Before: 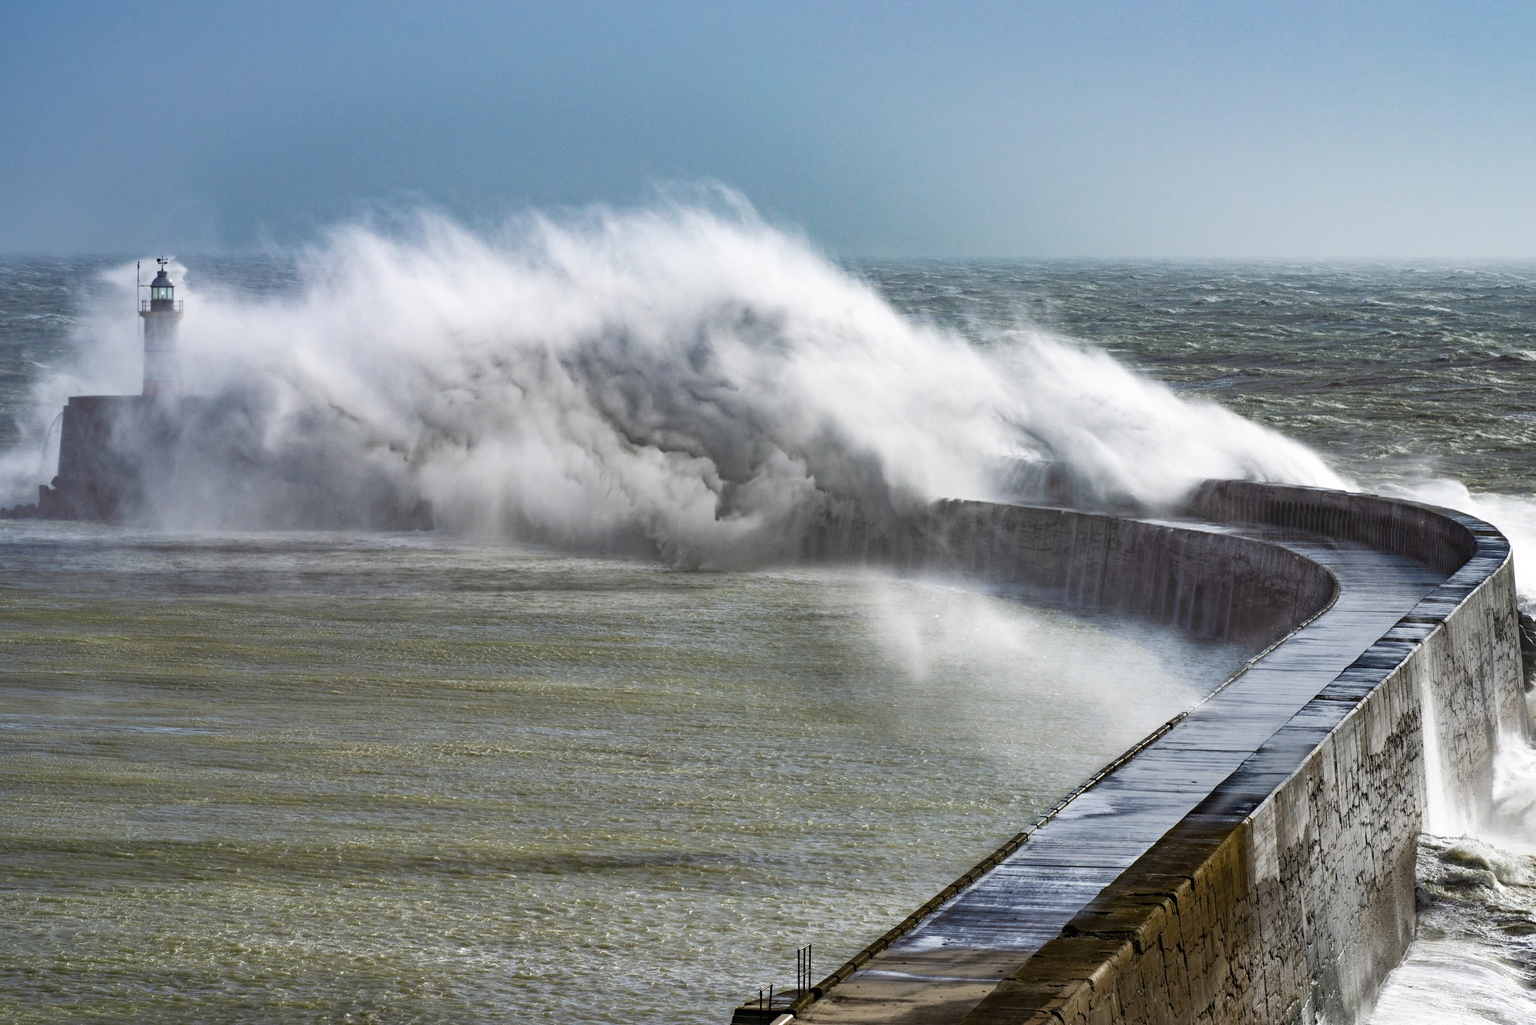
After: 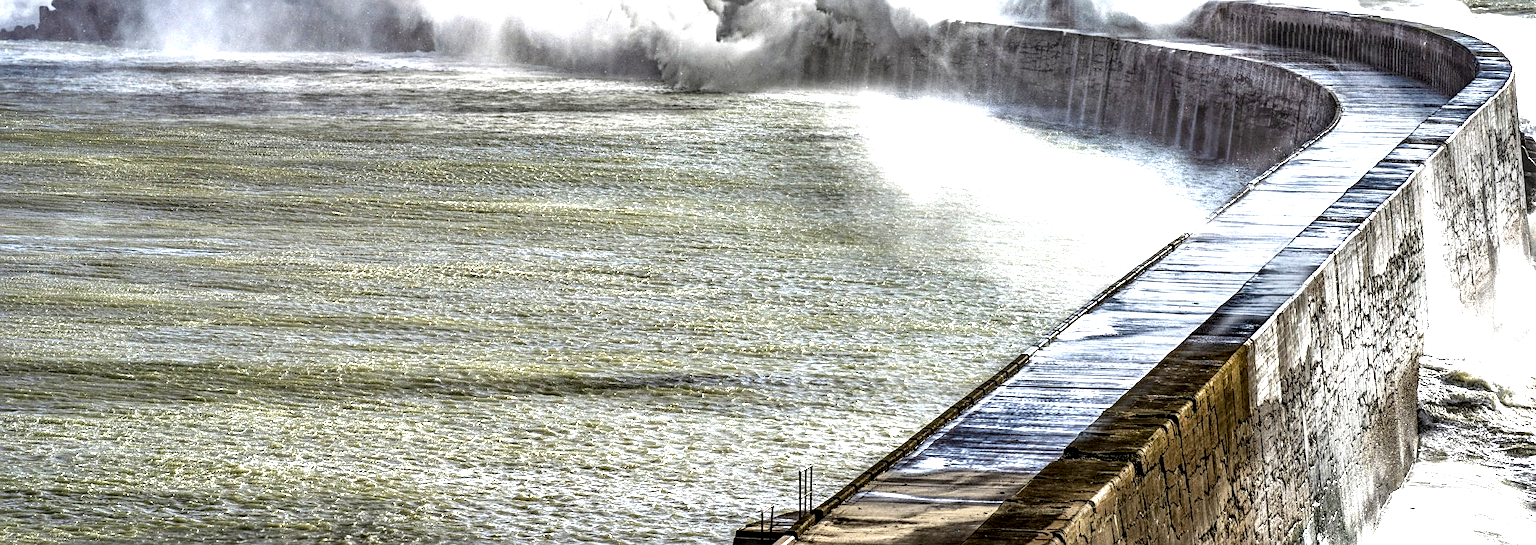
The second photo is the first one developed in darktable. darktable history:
exposure: black level correction 0, exposure 1.199 EV, compensate highlight preservation false
local contrast: highlights 19%, detail 188%
sharpen: on, module defaults
crop and rotate: top 46.814%, right 0.108%
